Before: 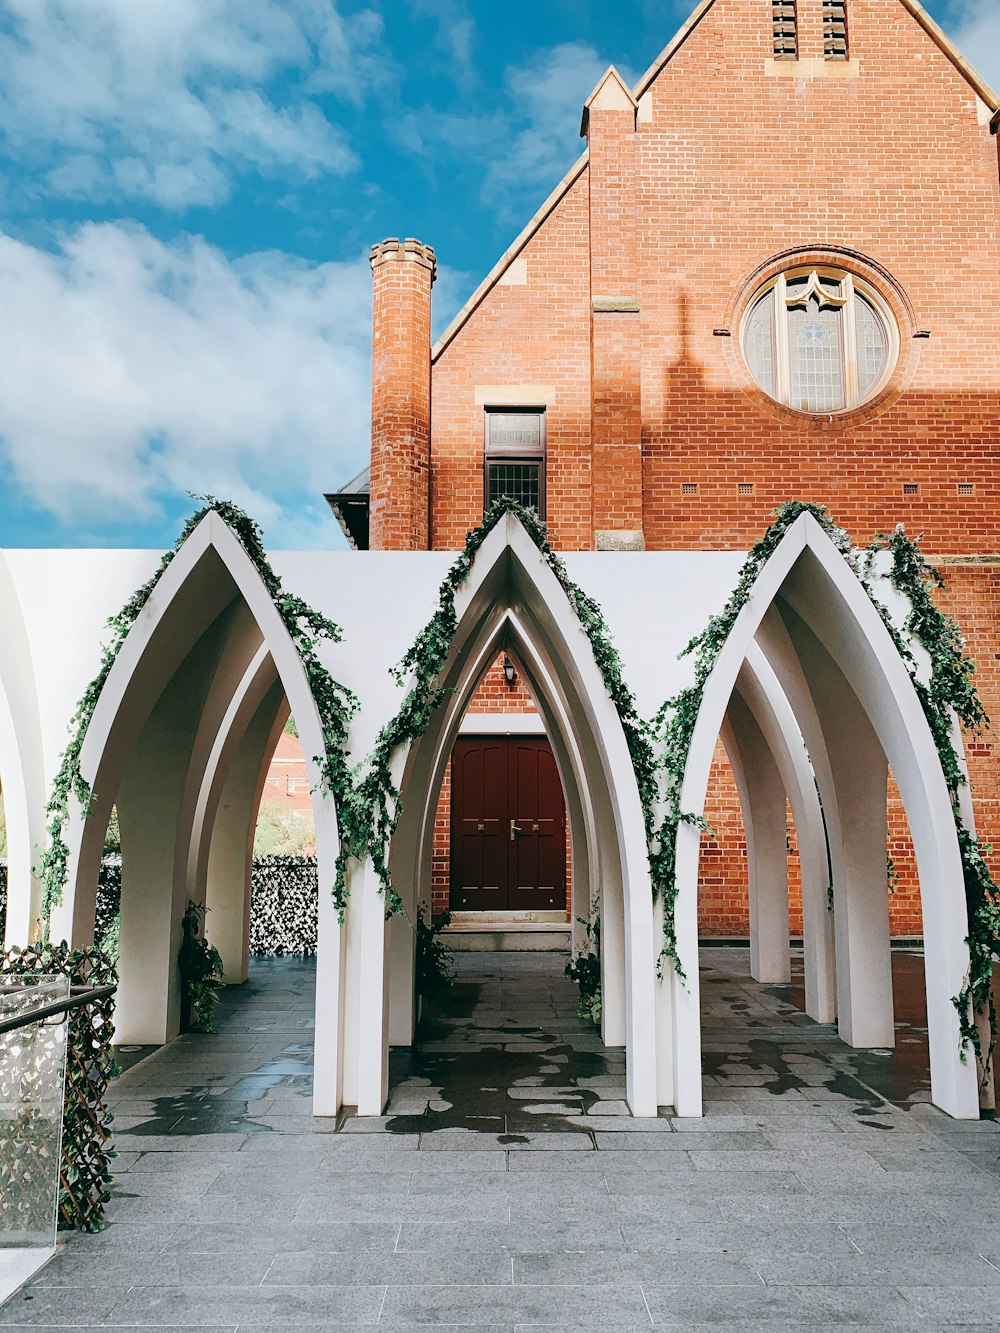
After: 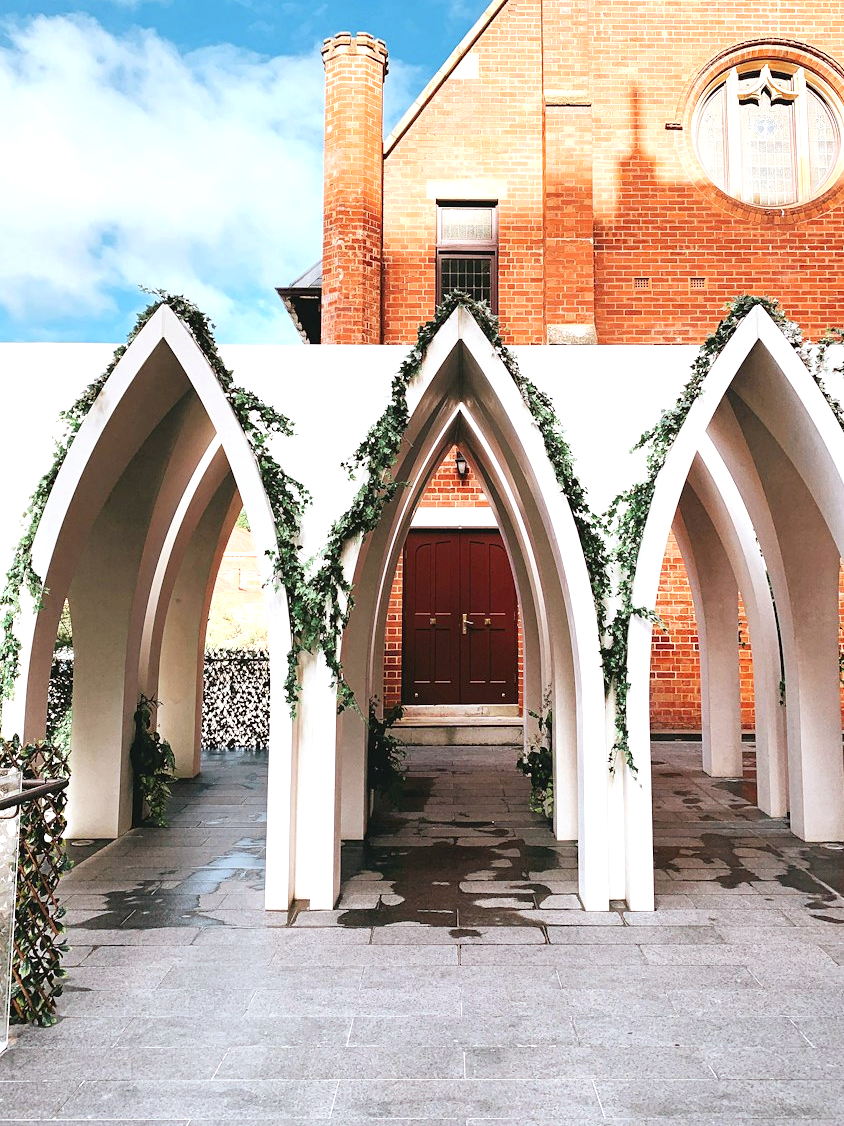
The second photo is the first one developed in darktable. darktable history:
white balance: emerald 1
exposure: black level correction 0, exposure 0.7 EV, compensate exposure bias true, compensate highlight preservation false
rgb levels: mode RGB, independent channels, levels [[0, 0.474, 1], [0, 0.5, 1], [0, 0.5, 1]]
crop and rotate: left 4.842%, top 15.51%, right 10.668%
